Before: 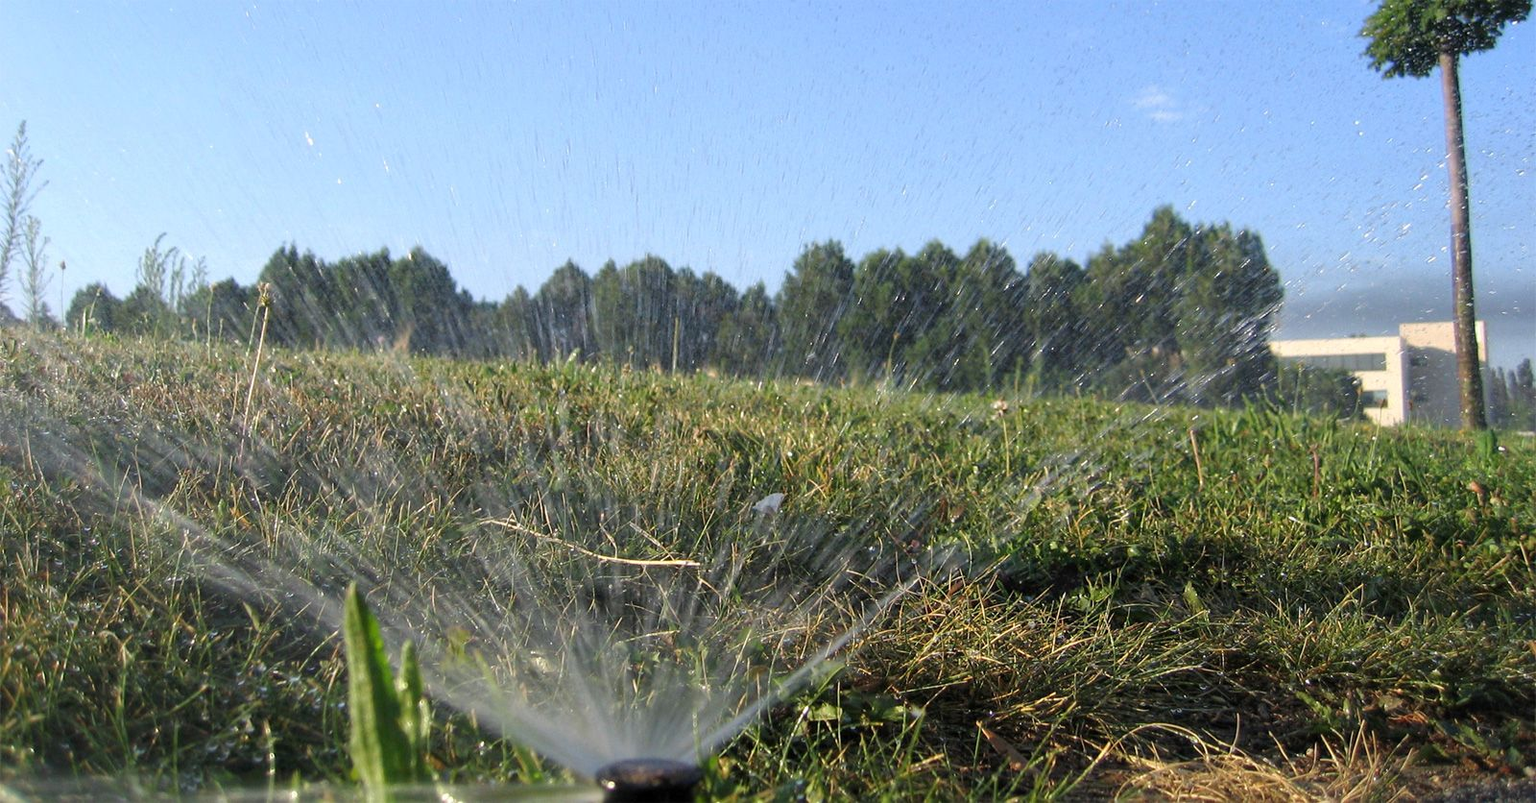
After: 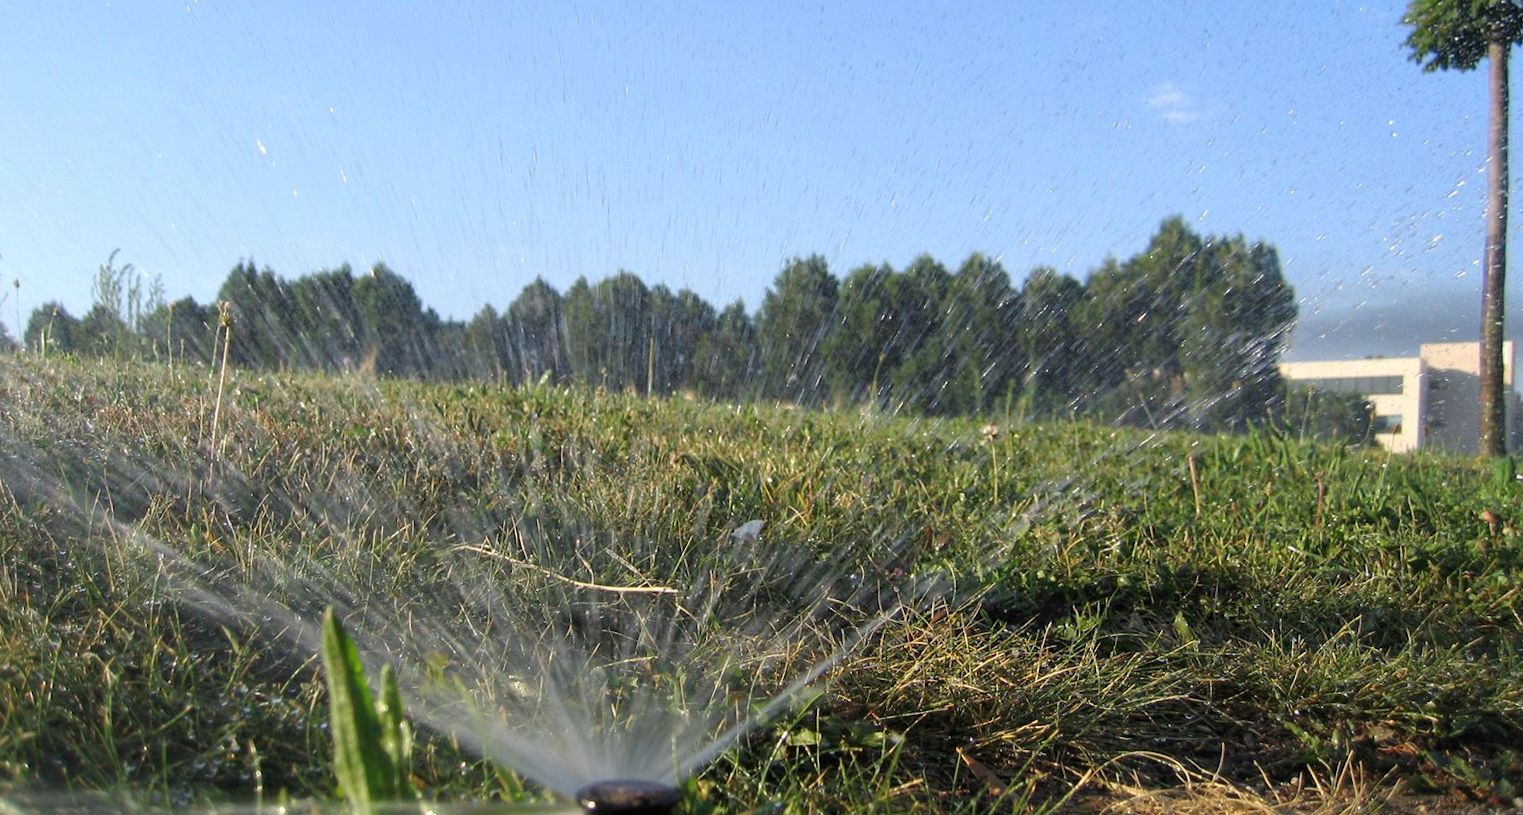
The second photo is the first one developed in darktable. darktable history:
rotate and perspective: rotation 0.074°, lens shift (vertical) 0.096, lens shift (horizontal) -0.041, crop left 0.043, crop right 0.952, crop top 0.024, crop bottom 0.979
